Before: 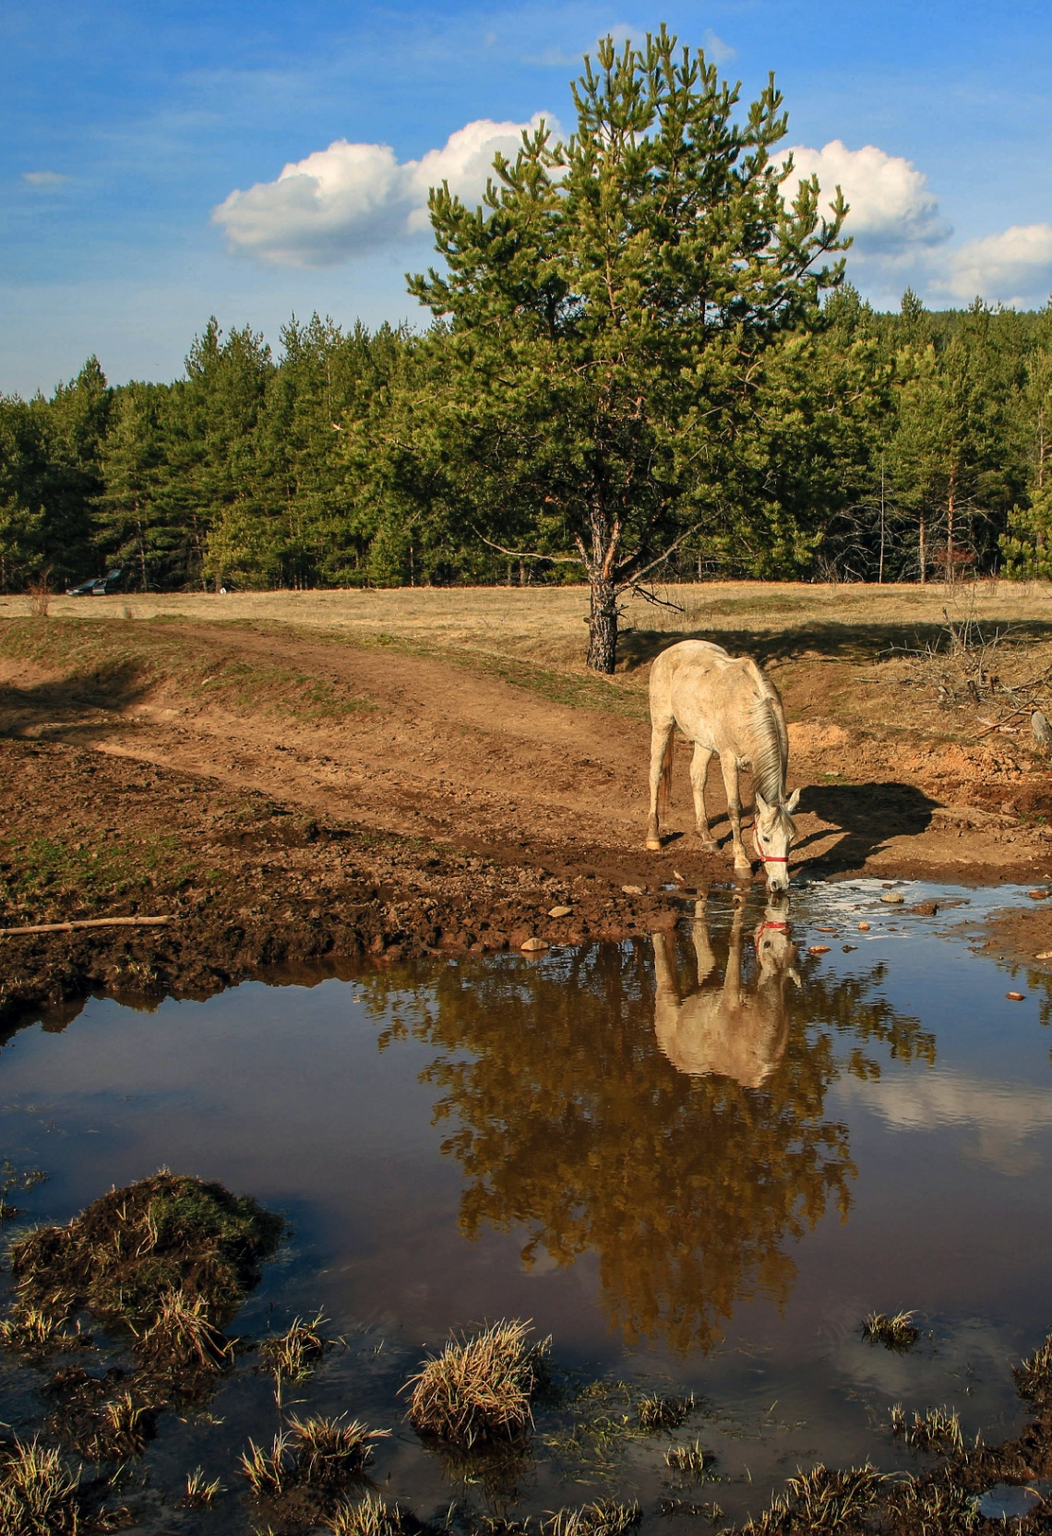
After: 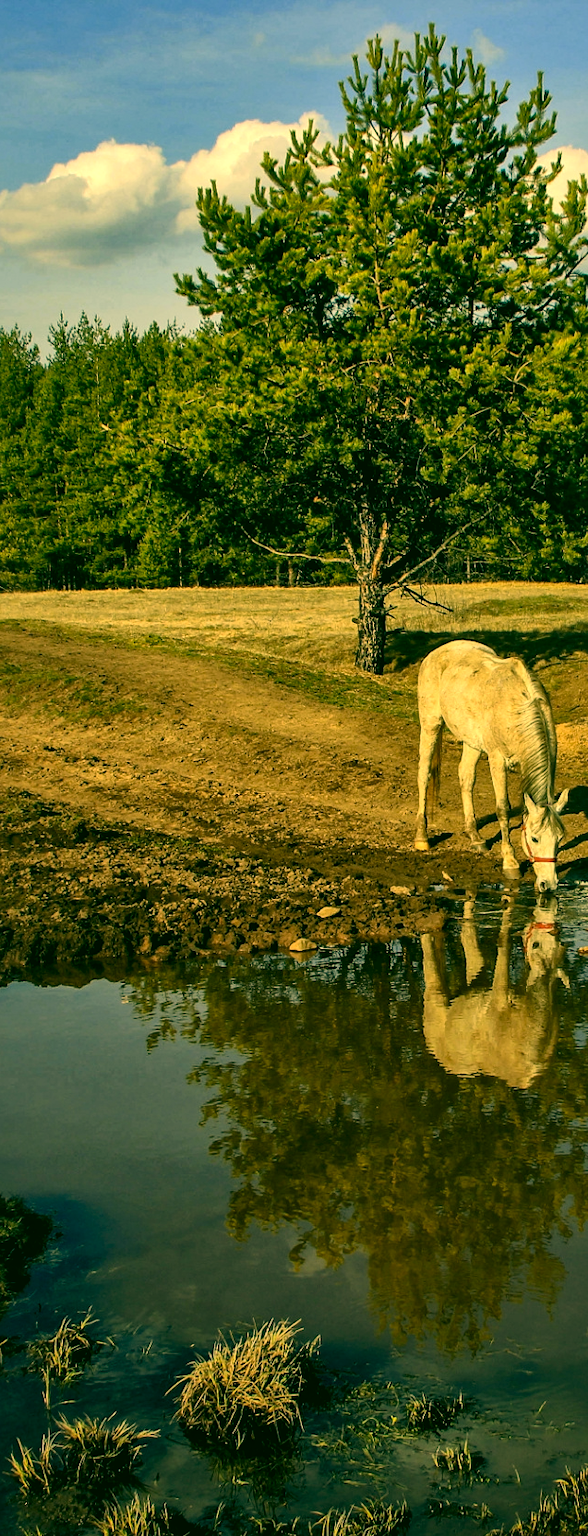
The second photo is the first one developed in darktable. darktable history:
local contrast: mode bilateral grid, contrast 26, coarseness 59, detail 152%, midtone range 0.2
crop: left 22.076%, right 21.977%, bottom 0.014%
color correction: highlights a* 5.63, highlights b* 32.85, shadows a* -25.77, shadows b* 3.72
